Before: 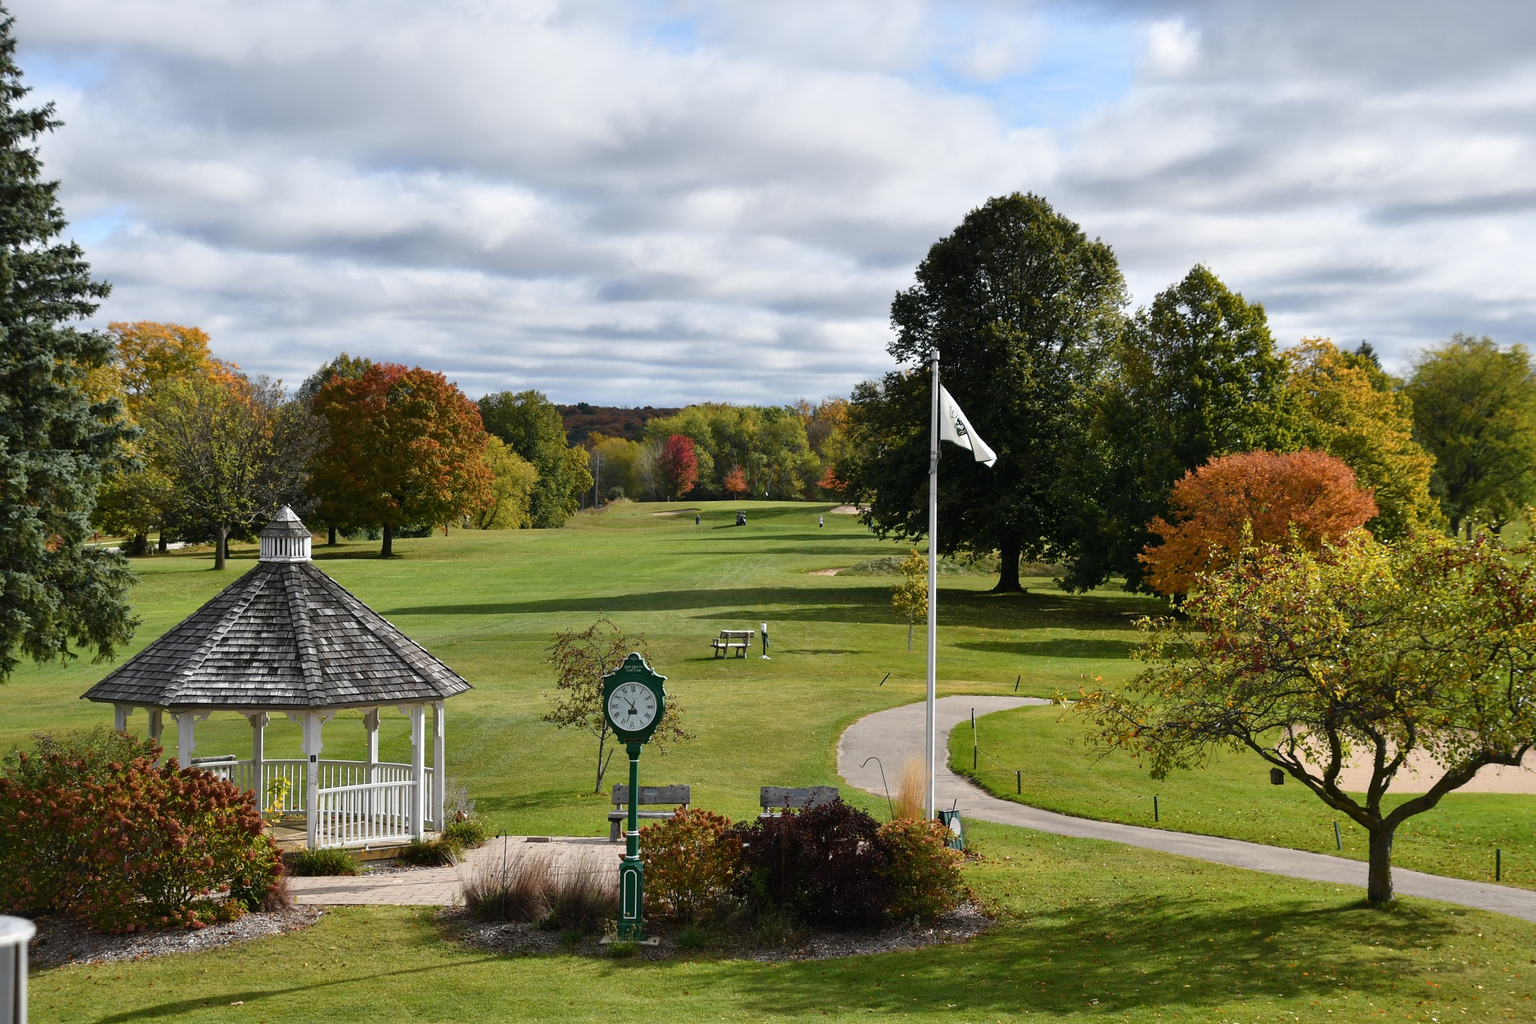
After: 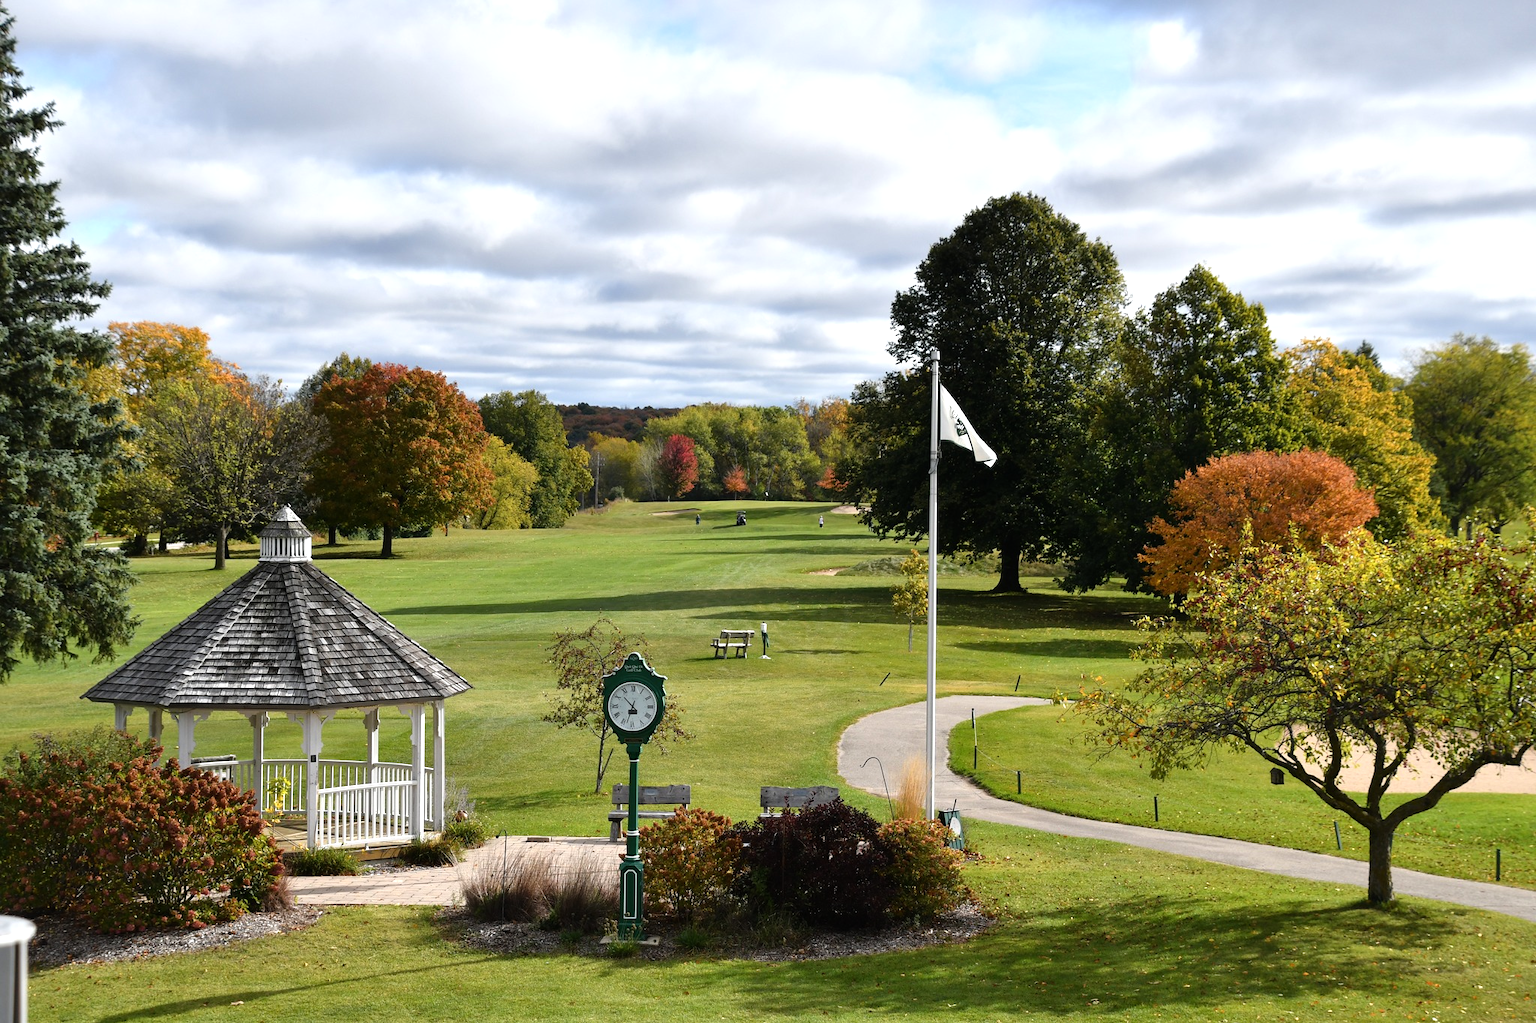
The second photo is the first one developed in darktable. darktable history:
tone equalizer: -8 EV -0.415 EV, -7 EV -0.401 EV, -6 EV -0.33 EV, -5 EV -0.229 EV, -3 EV 0.245 EV, -2 EV 0.355 EV, -1 EV 0.411 EV, +0 EV 0.4 EV
